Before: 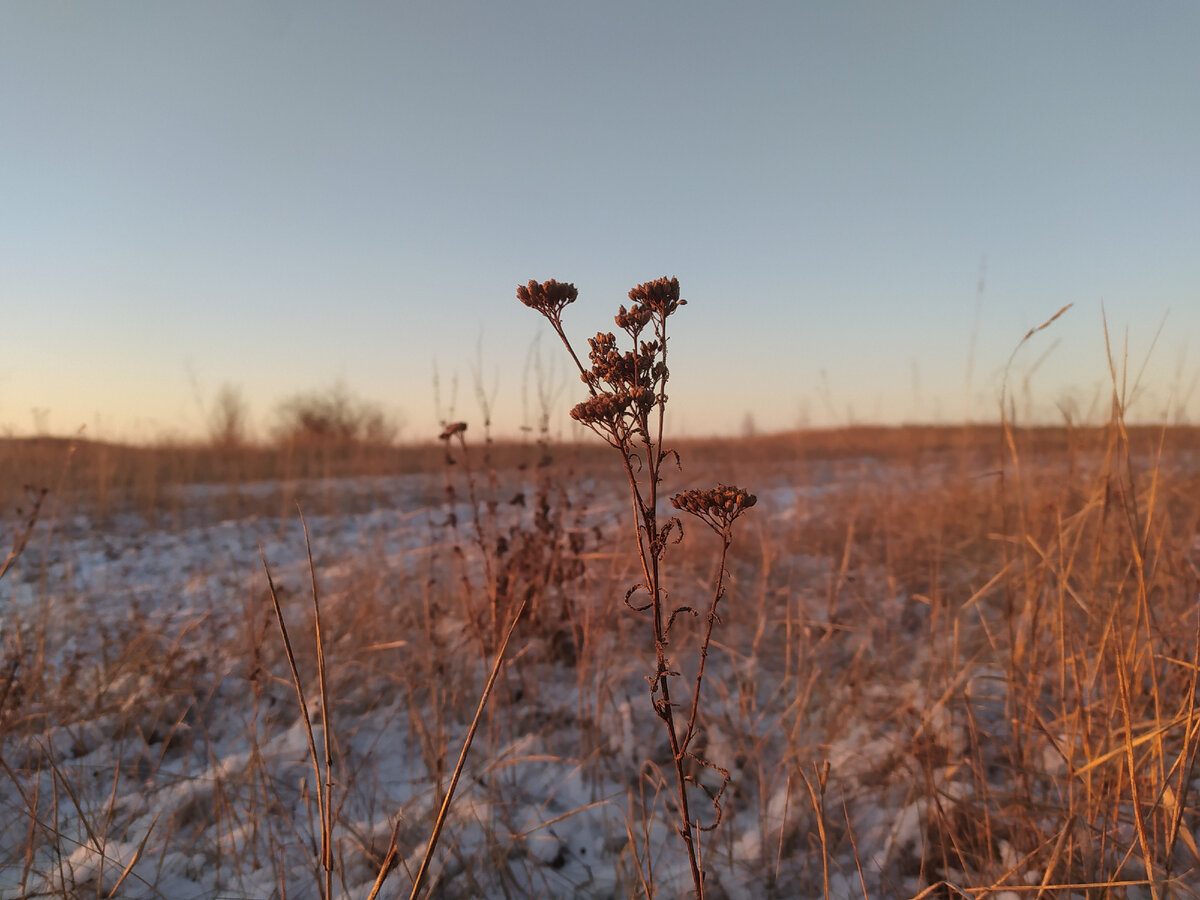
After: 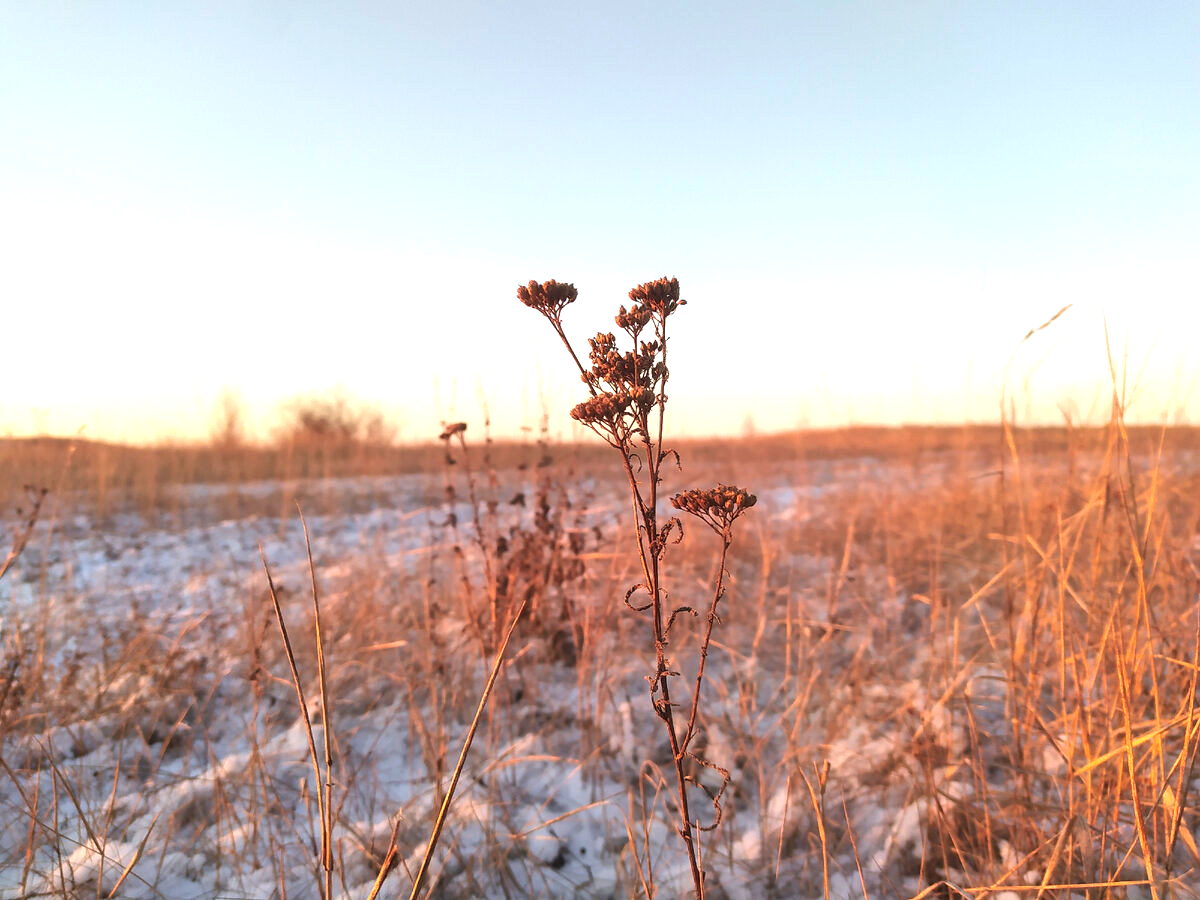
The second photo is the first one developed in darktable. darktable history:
exposure: black level correction 0, exposure 1.278 EV, compensate exposure bias true, compensate highlight preservation false
contrast brightness saturation: contrast 0.095, brightness 0.031, saturation 0.091
